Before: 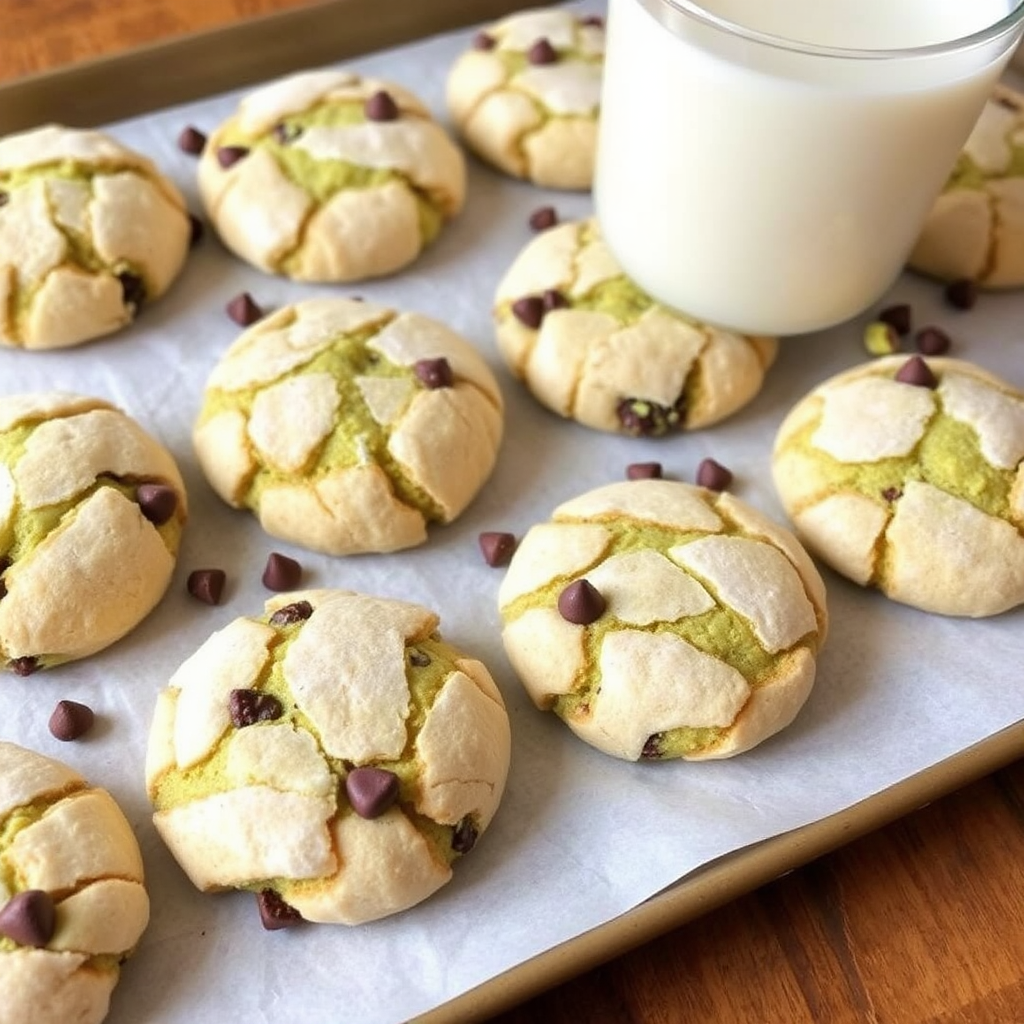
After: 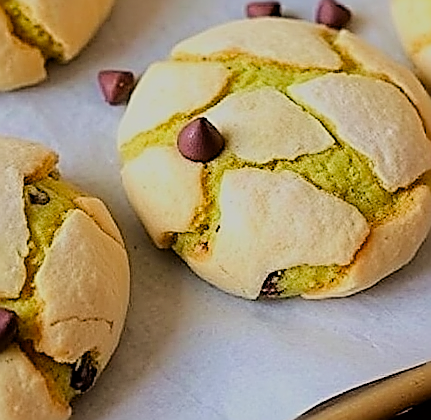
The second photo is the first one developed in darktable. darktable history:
crop: left 37.221%, top 45.169%, right 20.63%, bottom 13.777%
color correction: saturation 1.32
filmic rgb: black relative exposure -6.15 EV, white relative exposure 6.96 EV, hardness 2.23, color science v6 (2022)
sharpen: amount 2
